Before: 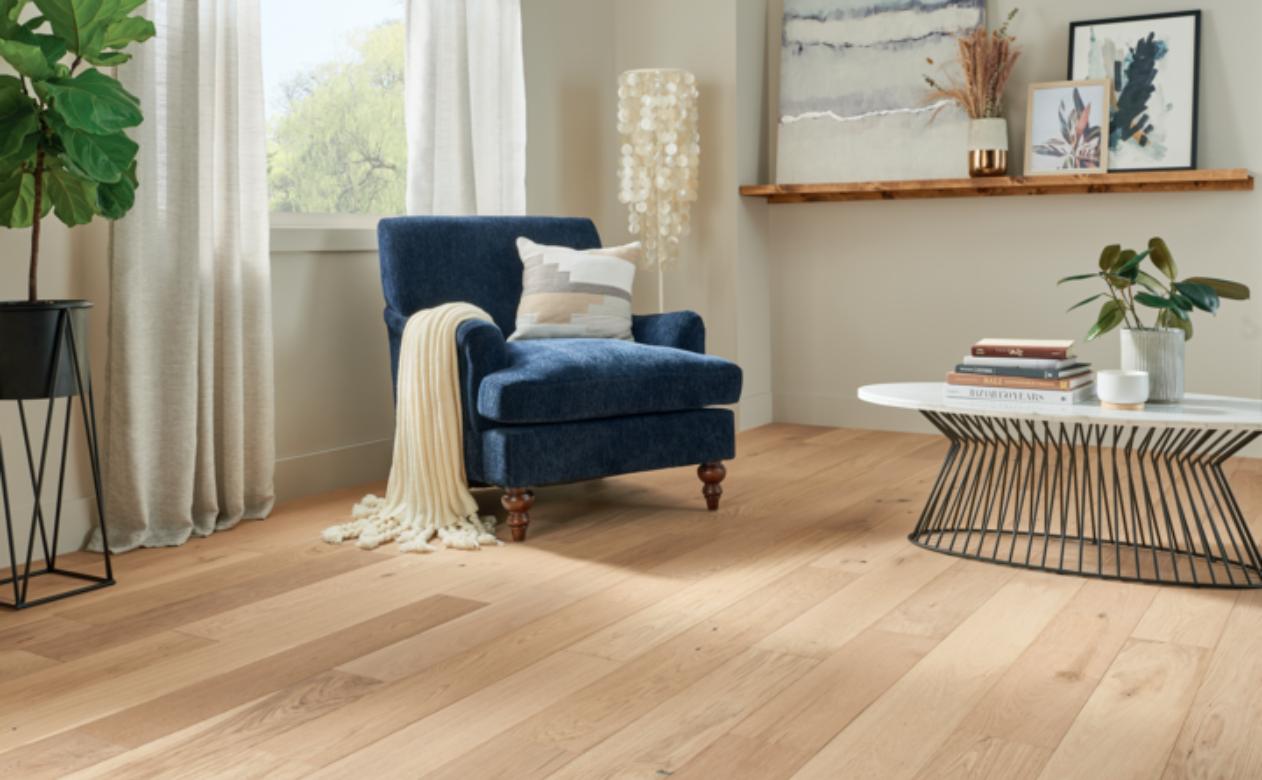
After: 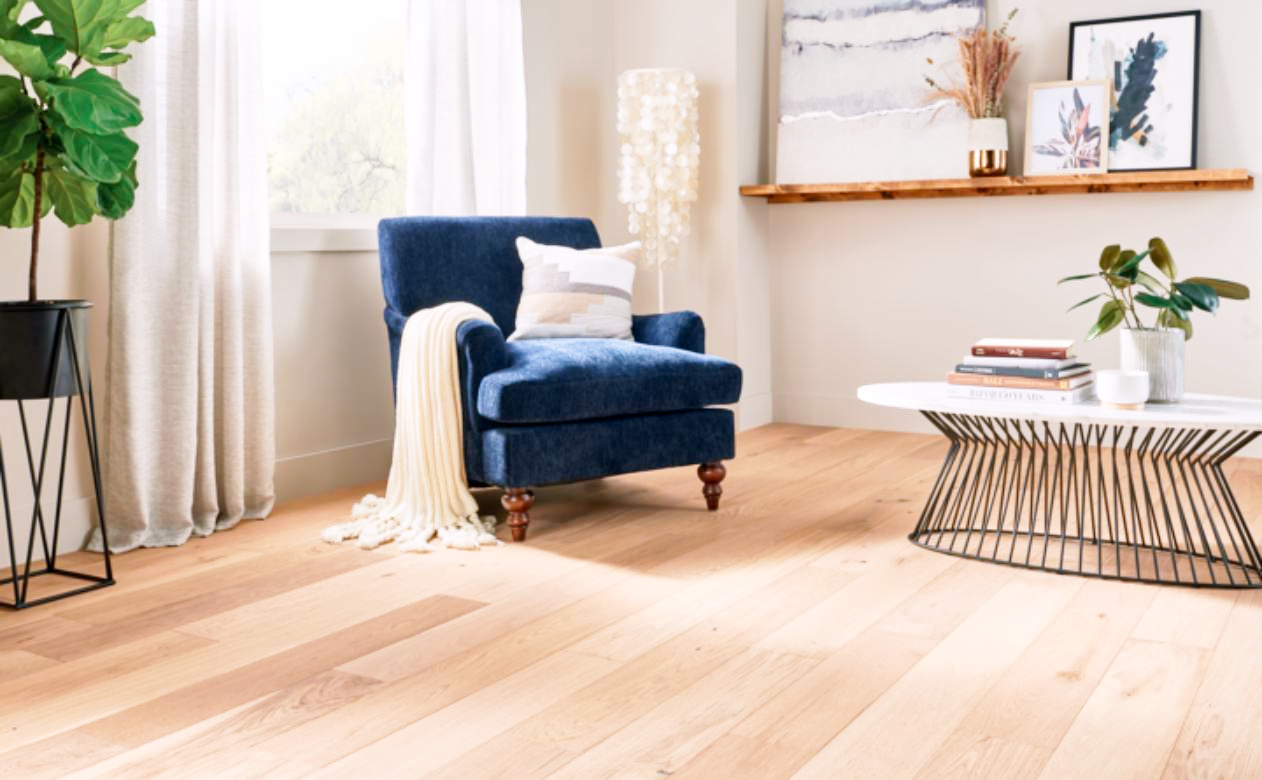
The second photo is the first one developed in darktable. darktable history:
white balance: red 1.05, blue 1.072
base curve: curves: ch0 [(0, 0) (0.005, 0.002) (0.15, 0.3) (0.4, 0.7) (0.75, 0.95) (1, 1)], preserve colors none
